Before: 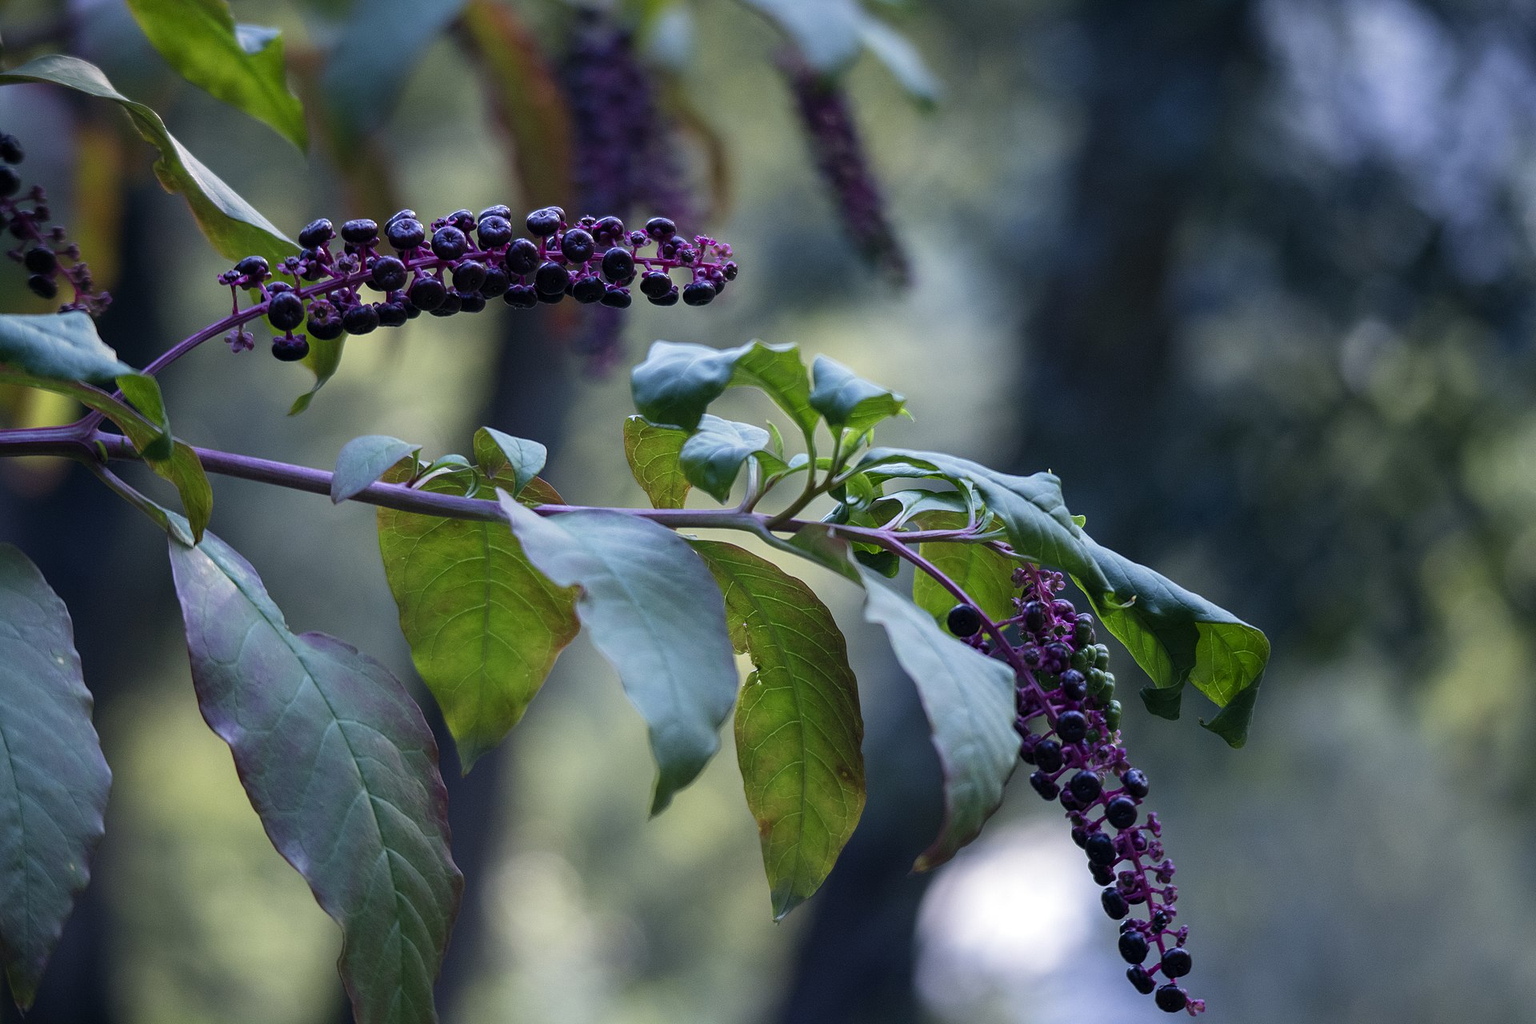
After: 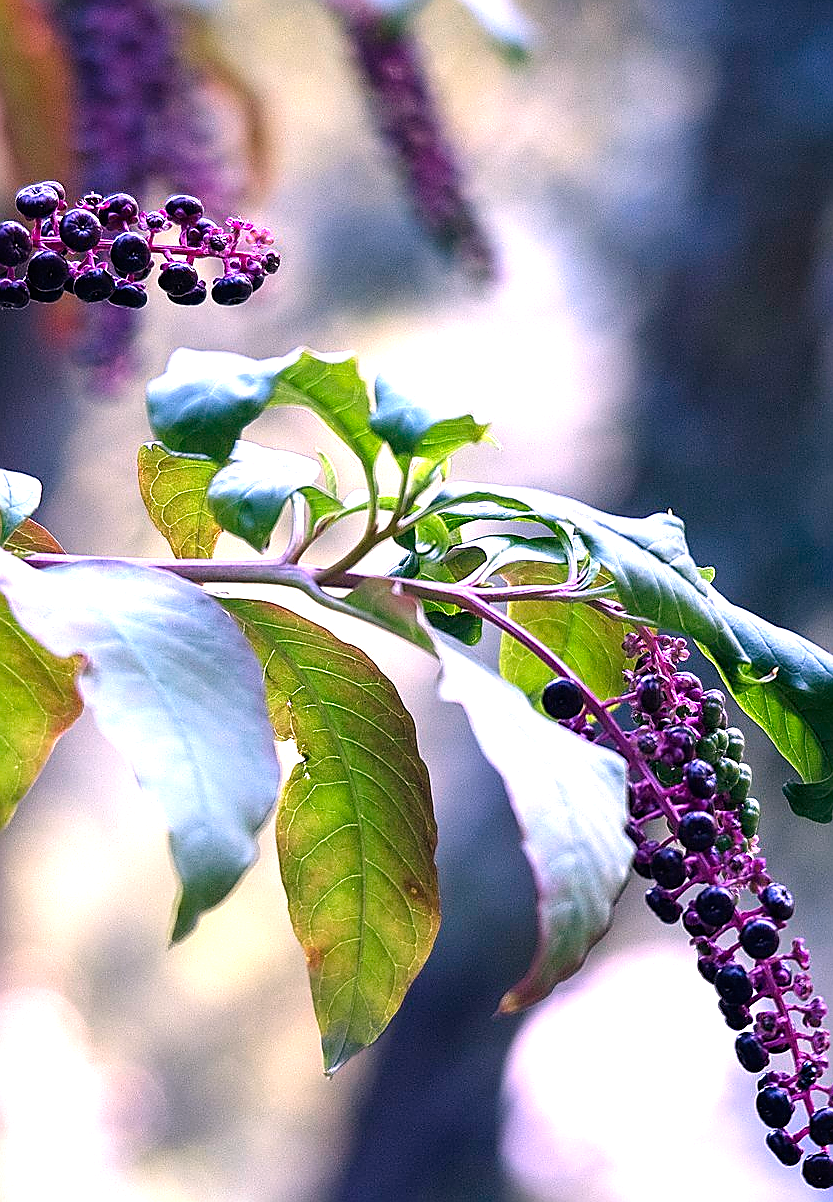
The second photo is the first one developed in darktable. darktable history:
sharpen: radius 1.4, amount 1.25, threshold 0.7
crop: left 33.452%, top 6.025%, right 23.155%
white balance: red 1.188, blue 1.11
exposure: black level correction 0, exposure 1.388 EV, compensate exposure bias true, compensate highlight preservation false
